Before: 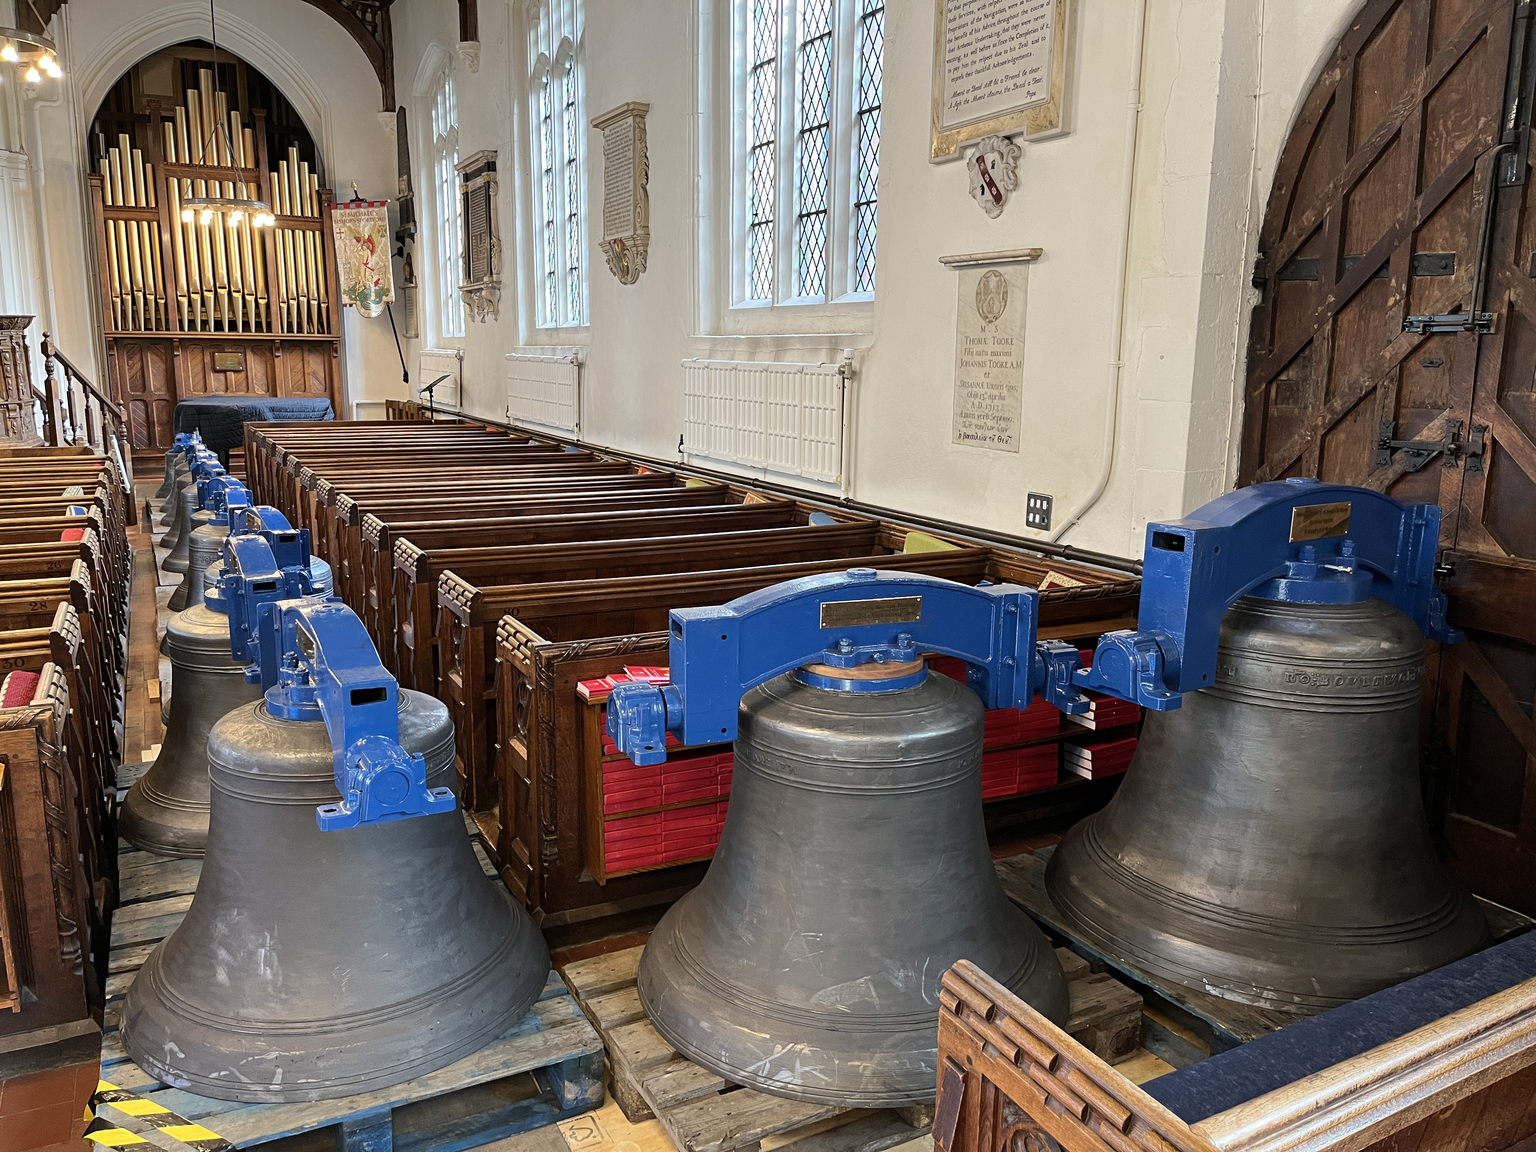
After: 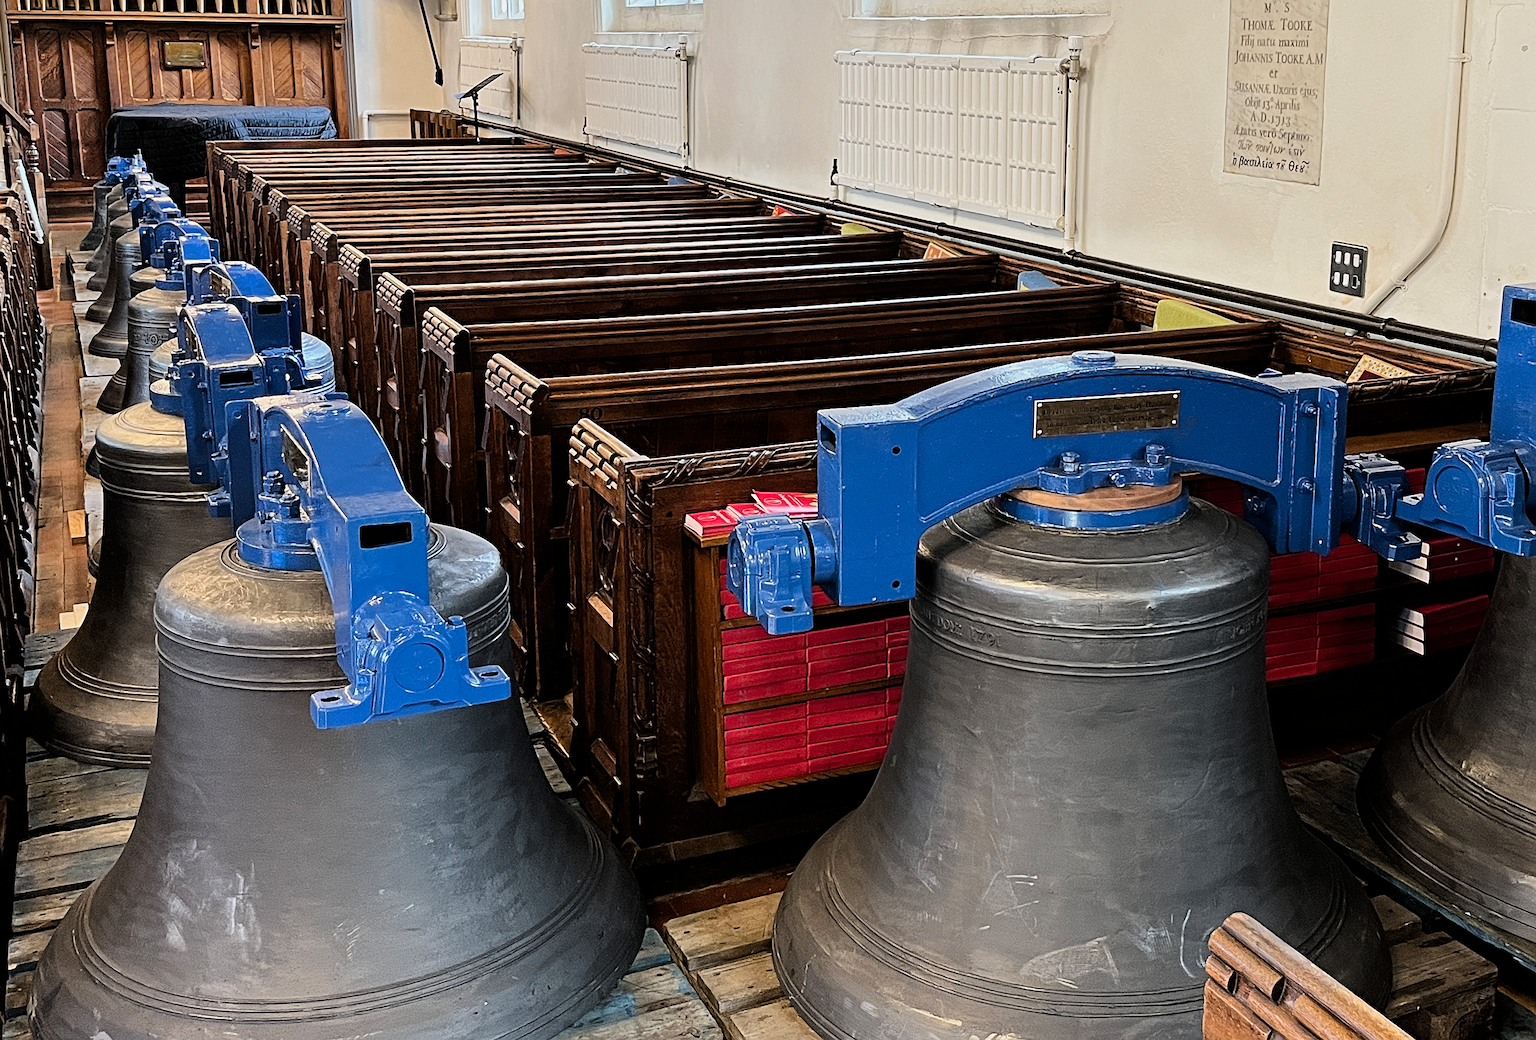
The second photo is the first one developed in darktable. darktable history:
sharpen: on, module defaults
crop: left 6.543%, top 28.123%, right 23.792%, bottom 8.929%
filmic rgb: black relative exposure -16 EV, white relative exposure 6.3 EV, threshold 2.94 EV, hardness 5.03, contrast 1.348, enable highlight reconstruction true
